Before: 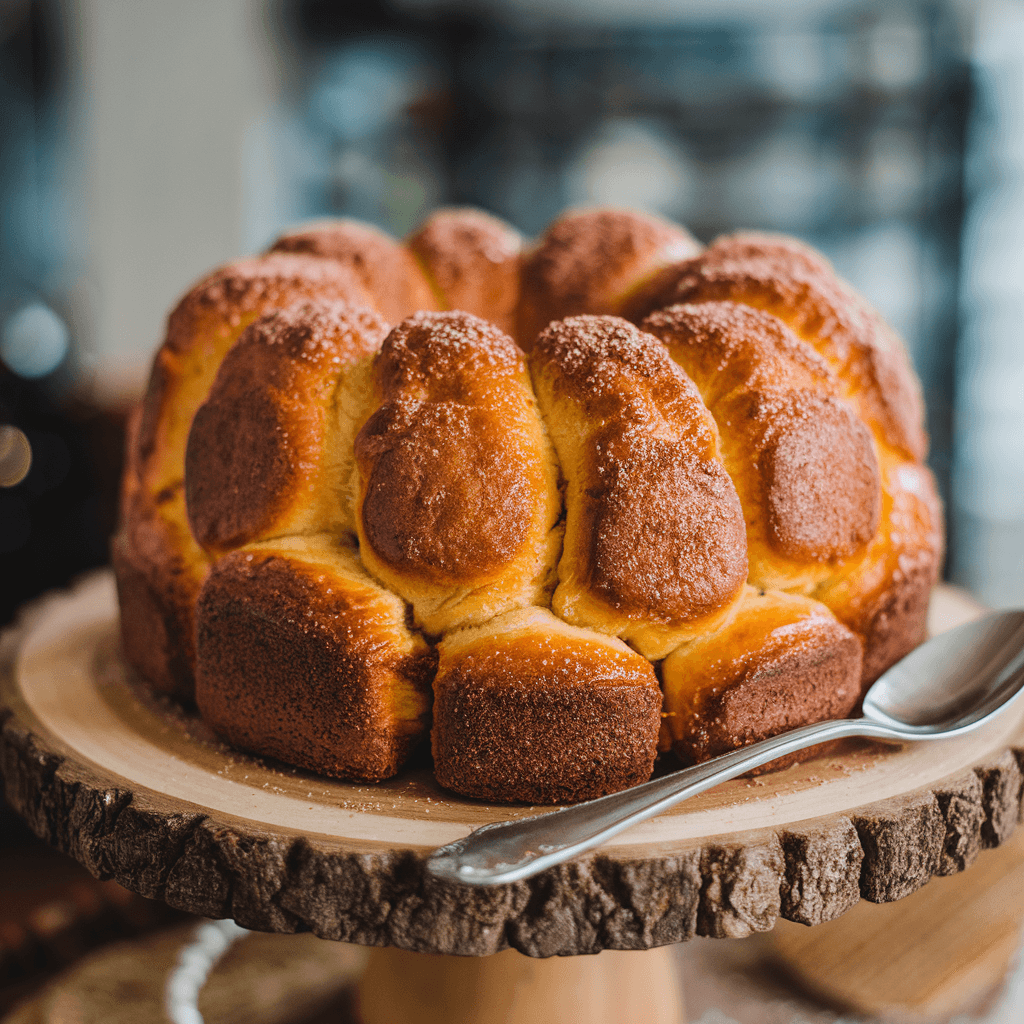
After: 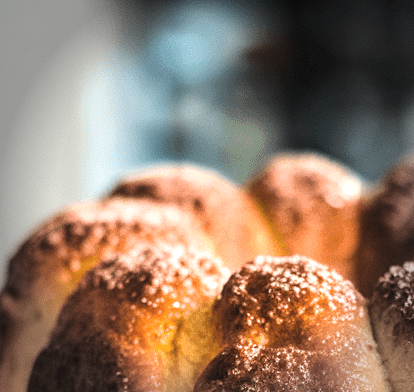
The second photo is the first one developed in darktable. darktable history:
tone curve: curves: ch0 [(0, 0.047) (0.199, 0.263) (0.47, 0.555) (0.805, 0.839) (1, 0.962)], color space Lab, independent channels
crop: left 15.681%, top 5.463%, right 43.846%, bottom 56.241%
levels: levels [0.044, 0.475, 0.791]
vignetting: fall-off start 76.51%, fall-off radius 27.92%, width/height ratio 0.965, unbound false
color balance rgb: perceptual saturation grading › global saturation 0.411%, perceptual brilliance grading › global brilliance 1.871%, perceptual brilliance grading › highlights -3.7%, global vibrance 1.422%, saturation formula JzAzBz (2021)
